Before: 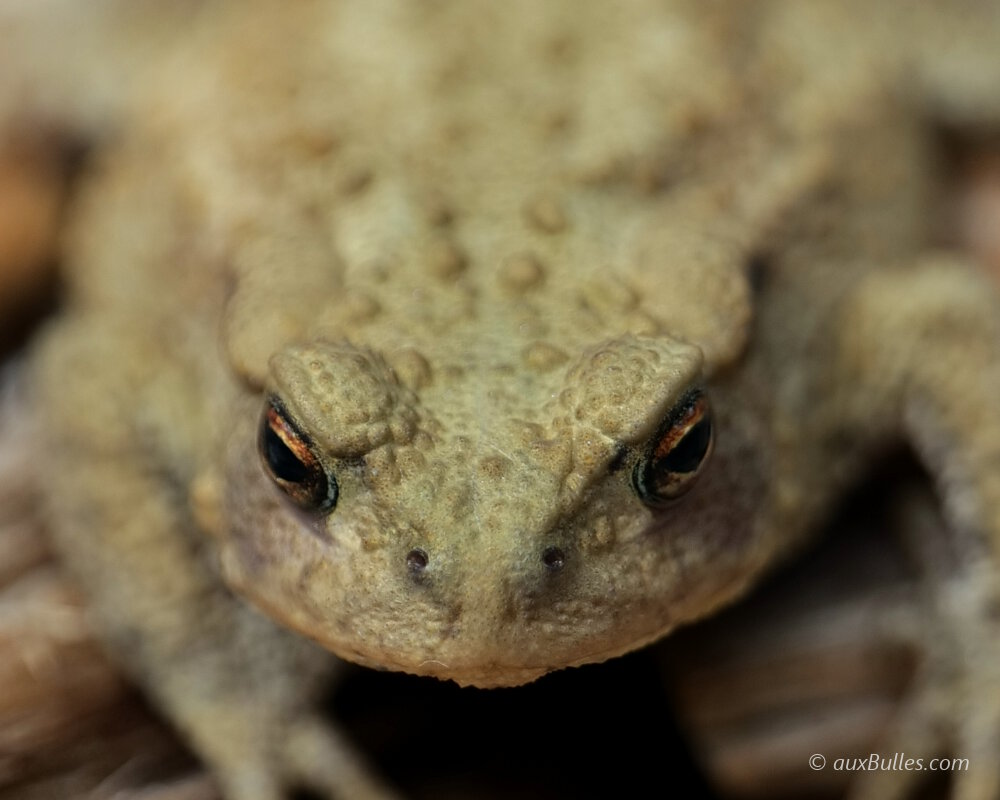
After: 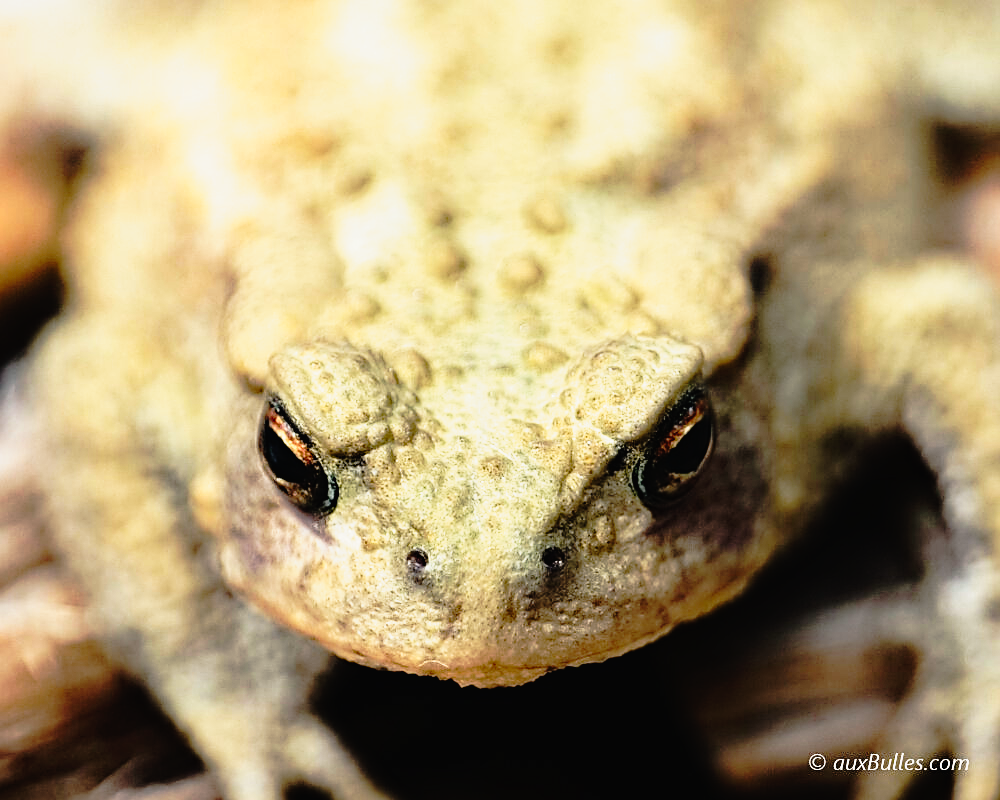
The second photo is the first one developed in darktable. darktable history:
tone curve: curves: ch0 [(0, 0.015) (0.091, 0.055) (0.184, 0.159) (0.304, 0.382) (0.492, 0.579) (0.628, 0.755) (0.832, 0.932) (0.984, 0.963)]; ch1 [(0, 0) (0.34, 0.235) (0.46, 0.46) (0.515, 0.502) (0.553, 0.567) (0.764, 0.815) (1, 1)]; ch2 [(0, 0) (0.44, 0.458) (0.479, 0.492) (0.524, 0.507) (0.557, 0.567) (0.673, 0.699) (1, 1)], preserve colors none
haze removal: compatibility mode true, adaptive false
tone equalizer: -8 EV -1.11 EV, -7 EV -1.05 EV, -6 EV -0.902 EV, -5 EV -0.545 EV, -3 EV 0.588 EV, -2 EV 0.839 EV, -1 EV 0.994 EV, +0 EV 1.08 EV
sharpen: on, module defaults
